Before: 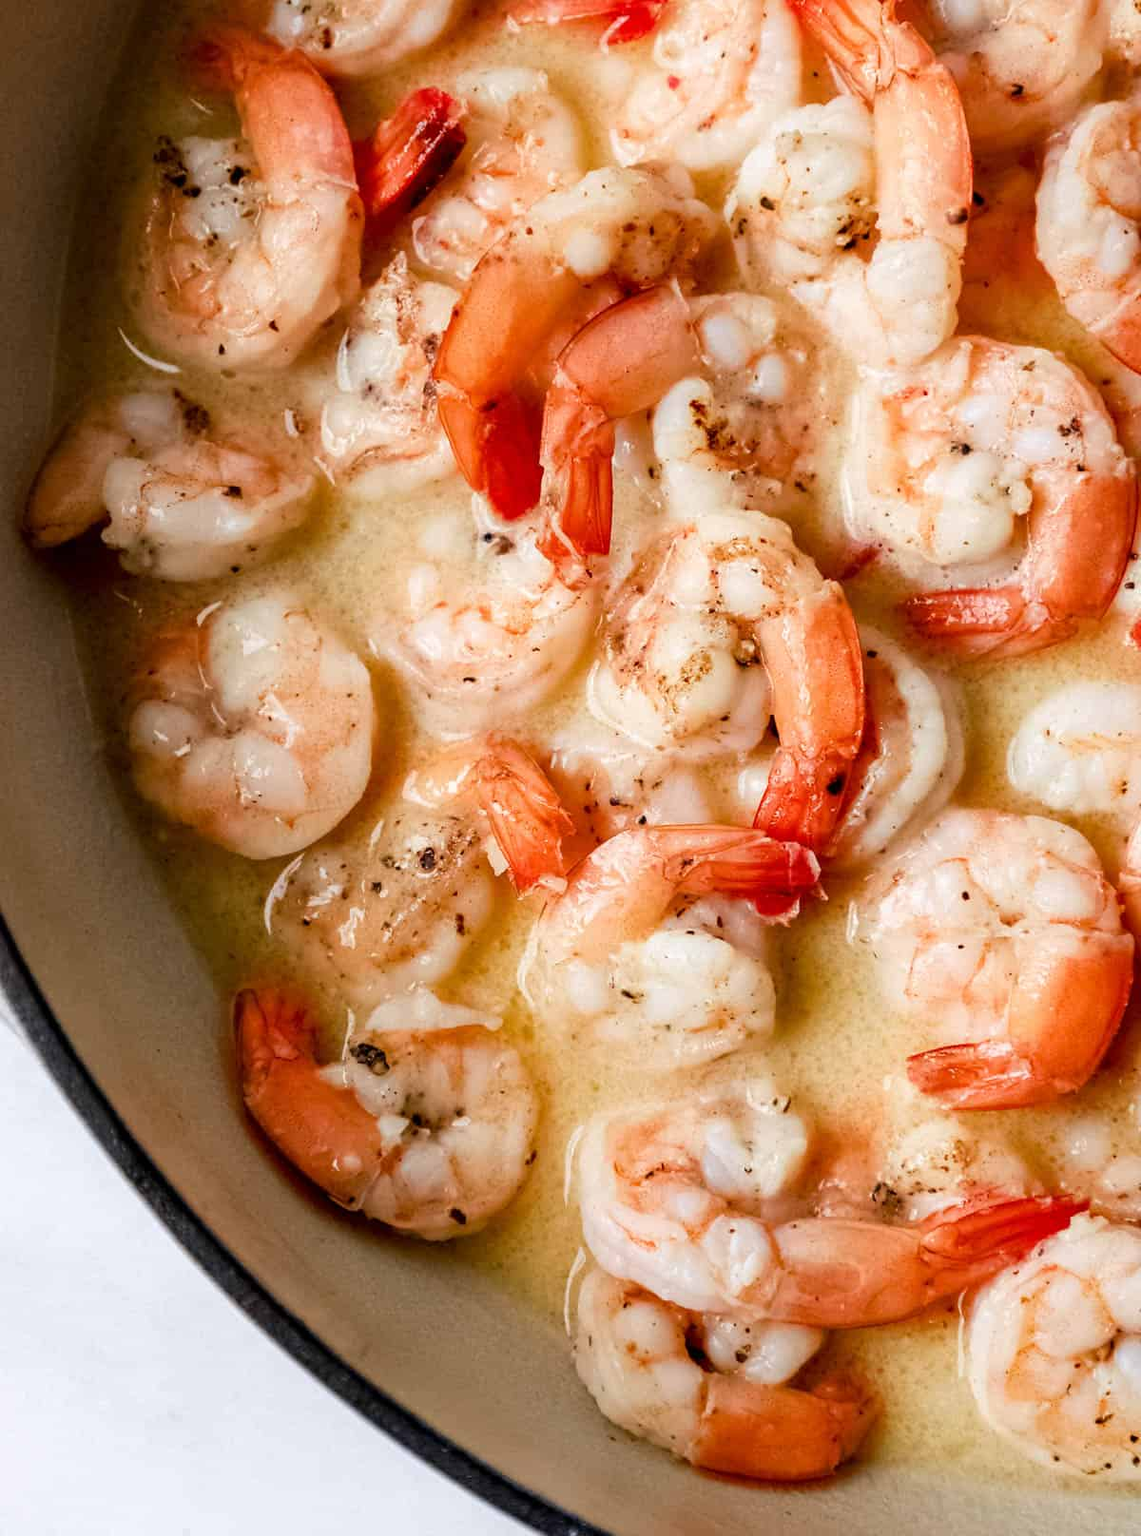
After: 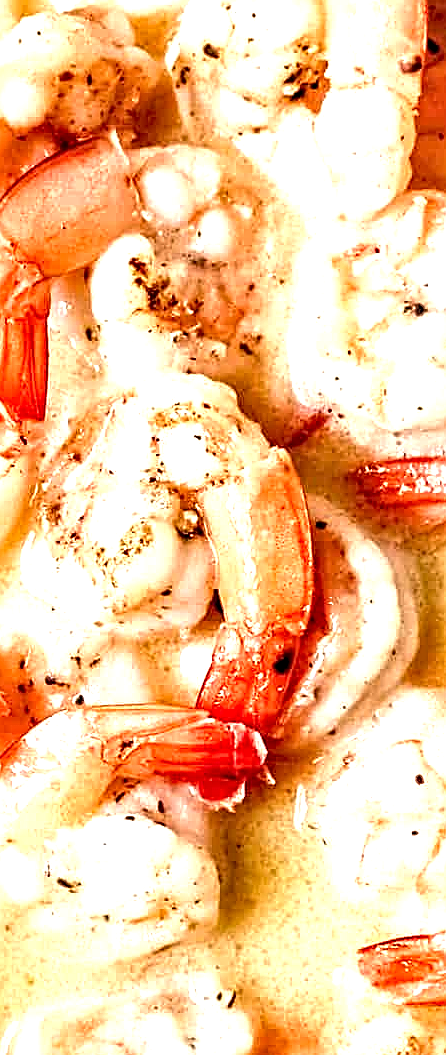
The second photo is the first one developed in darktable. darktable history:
contrast equalizer: y [[0.506, 0.531, 0.562, 0.606, 0.638, 0.669], [0.5 ×6], [0.5 ×6], [0 ×6], [0 ×6]]
crop and rotate: left 49.667%, top 10.102%, right 13.104%, bottom 24.561%
exposure: exposure 1 EV, compensate highlight preservation false
local contrast: highlights 107%, shadows 100%, detail 120%, midtone range 0.2
sharpen: on, module defaults
